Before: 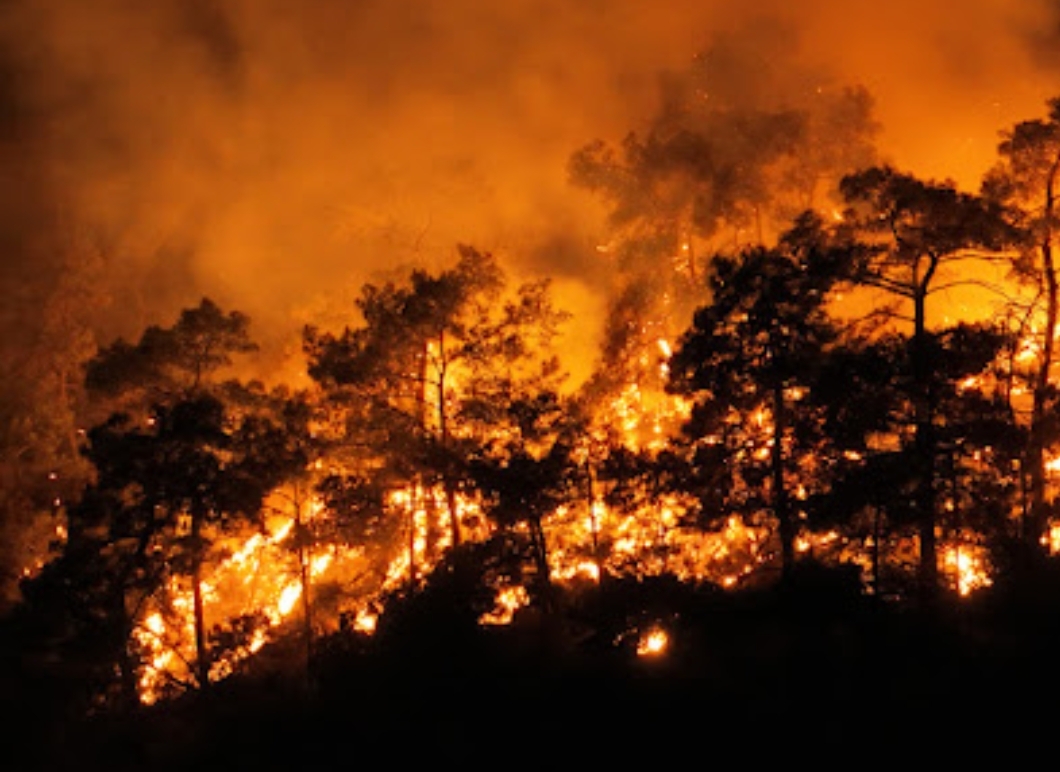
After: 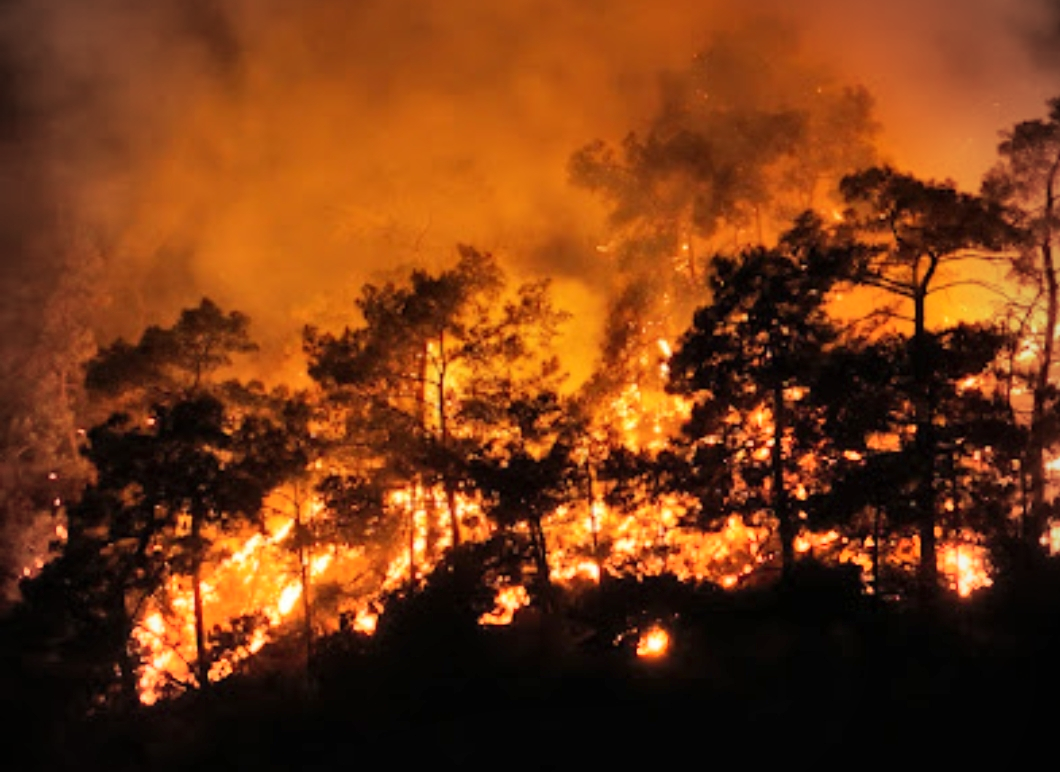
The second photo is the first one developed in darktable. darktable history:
shadows and highlights: white point adjustment 0.152, highlights -69.17, highlights color adjustment 0.651%, soften with gaussian
vignetting: on, module defaults
